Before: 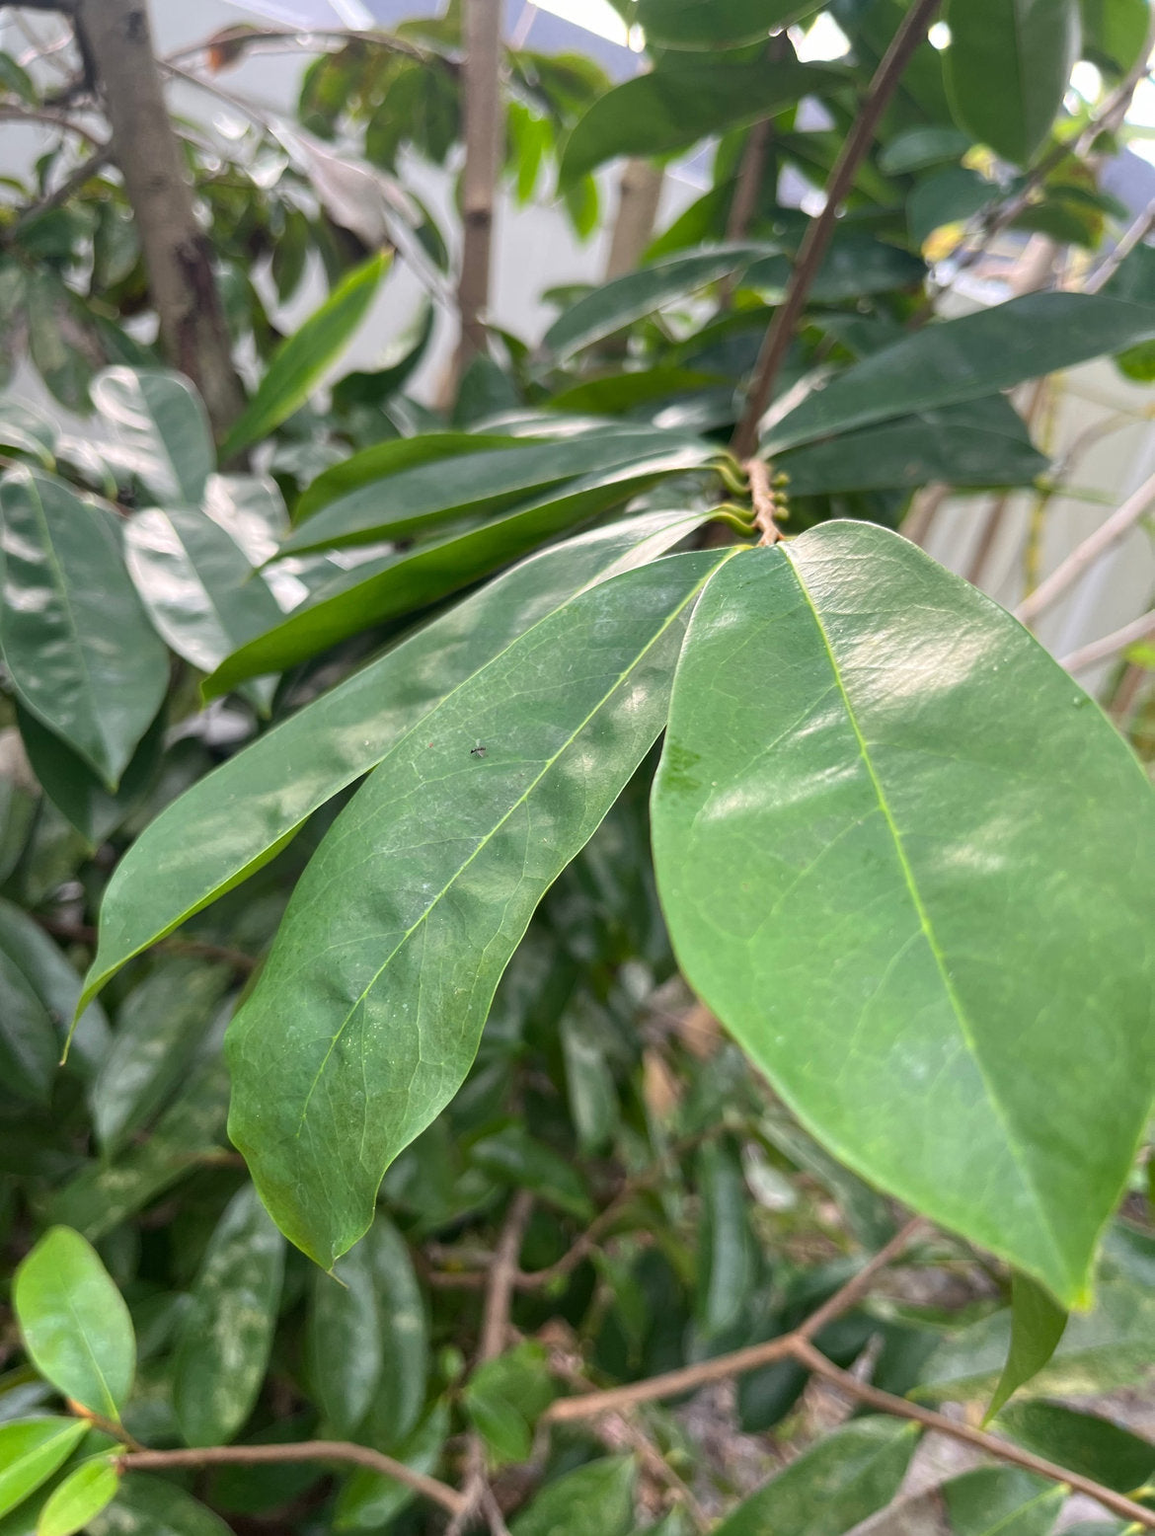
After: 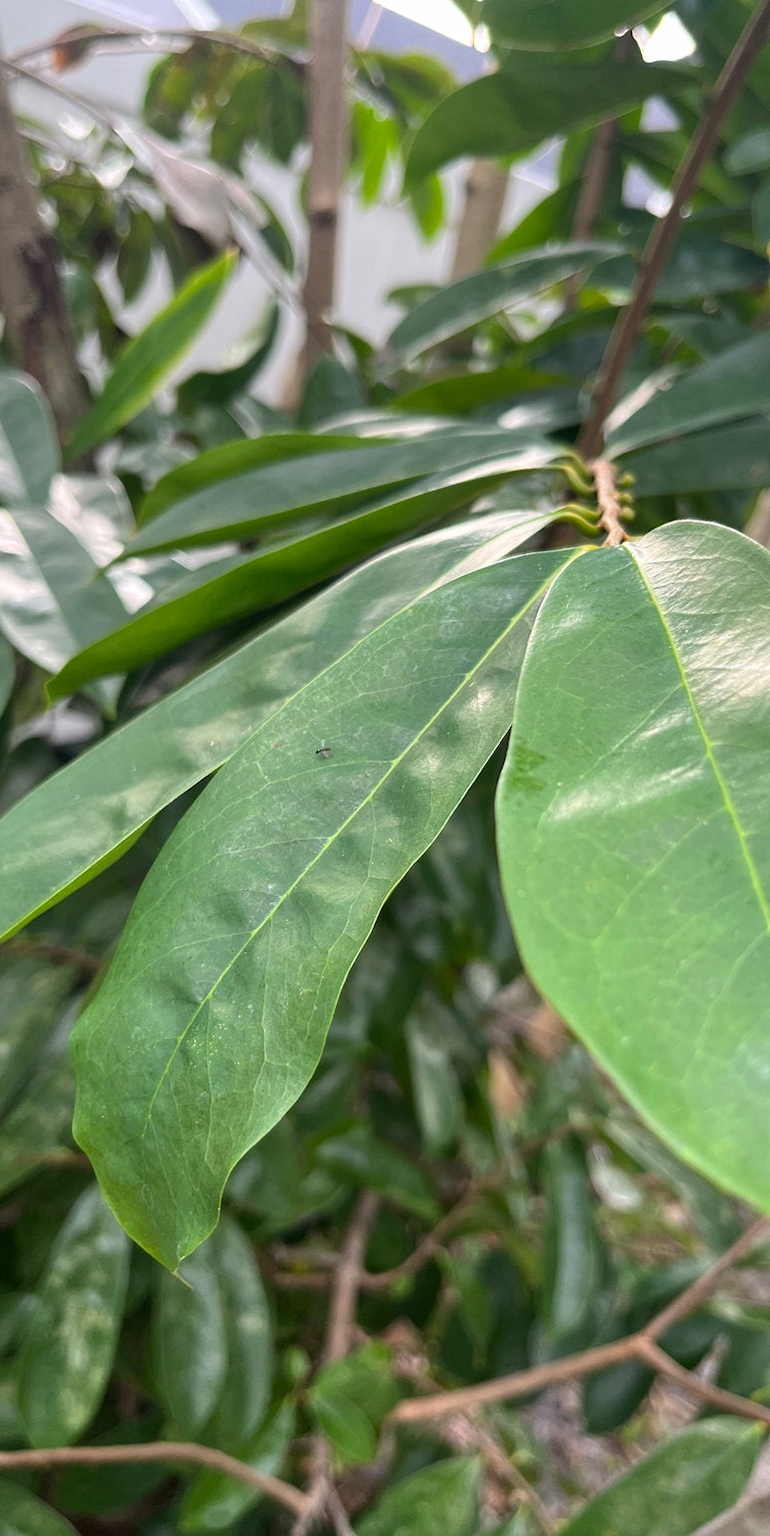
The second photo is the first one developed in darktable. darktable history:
crop and rotate: left 13.432%, right 19.888%
